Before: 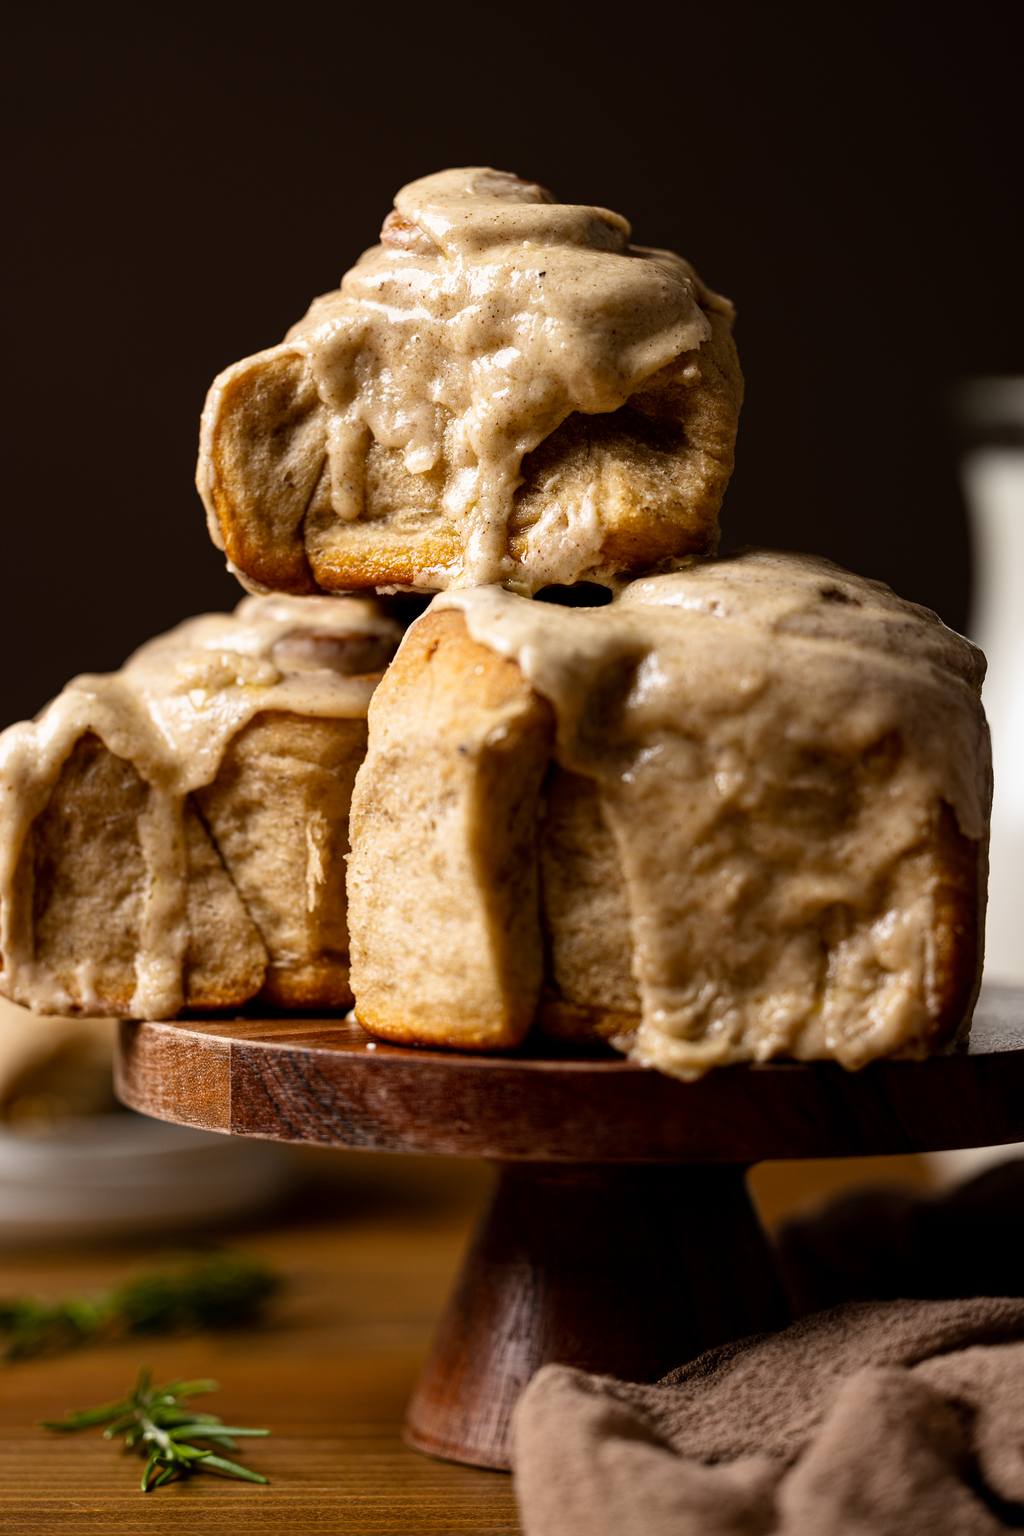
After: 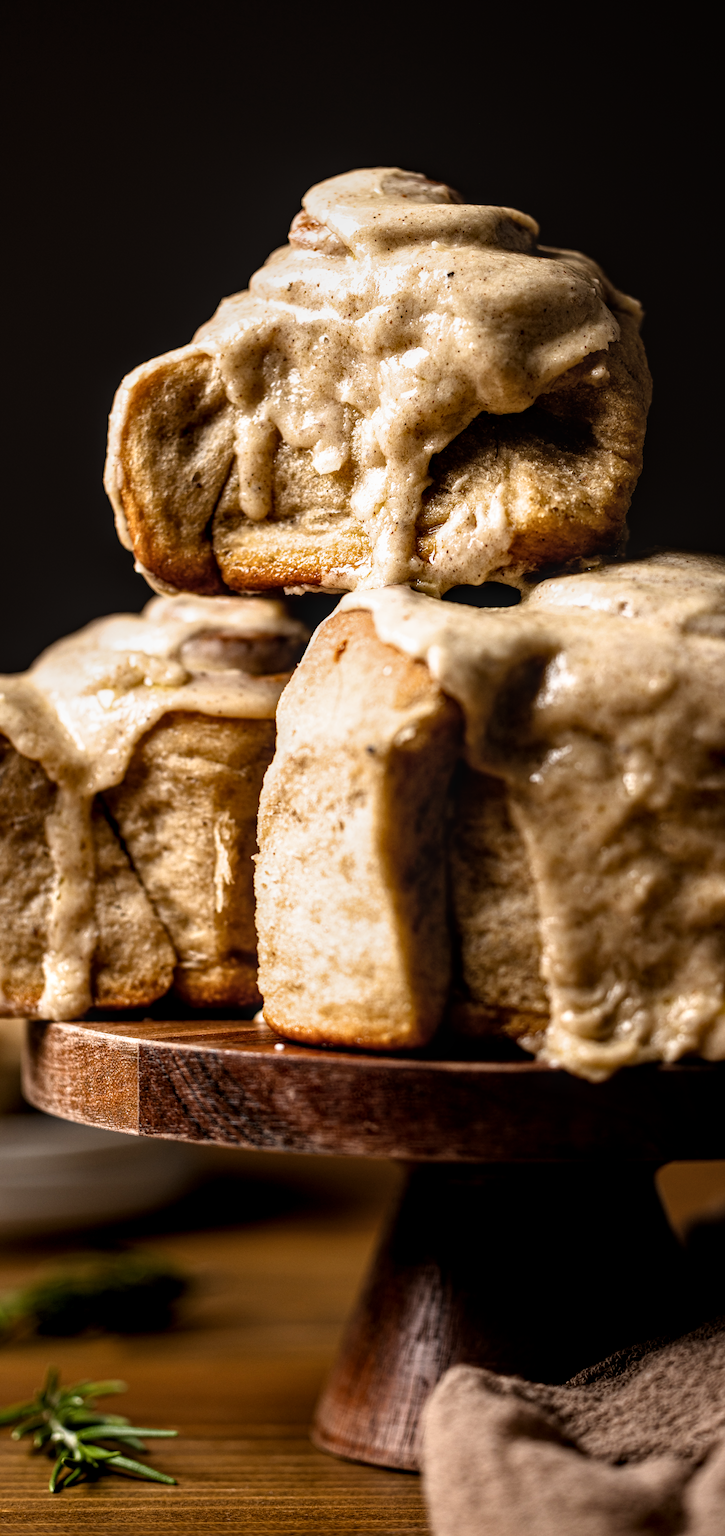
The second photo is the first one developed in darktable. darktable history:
crop and rotate: left 9.001%, right 20.176%
filmic rgb: black relative exposure -9.15 EV, white relative exposure 2.31 EV, threshold 2.99 EV, hardness 7.45, enable highlight reconstruction true
local contrast: on, module defaults
